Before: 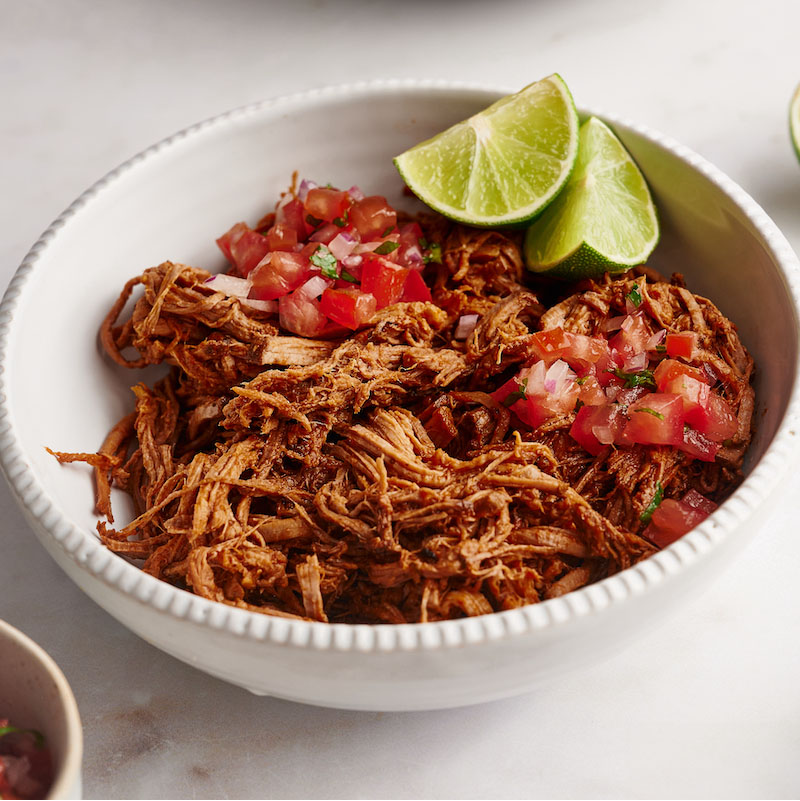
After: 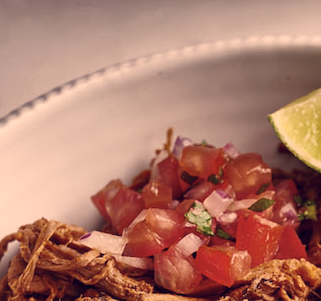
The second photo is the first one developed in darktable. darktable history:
shadows and highlights: shadows 20.95, highlights -82.95, soften with gaussian
color correction: highlights a* 19.77, highlights b* 27.93, shadows a* 3.37, shadows b* -17.03, saturation 0.734
crop: left 15.718%, top 5.421%, right 44.104%, bottom 56.934%
